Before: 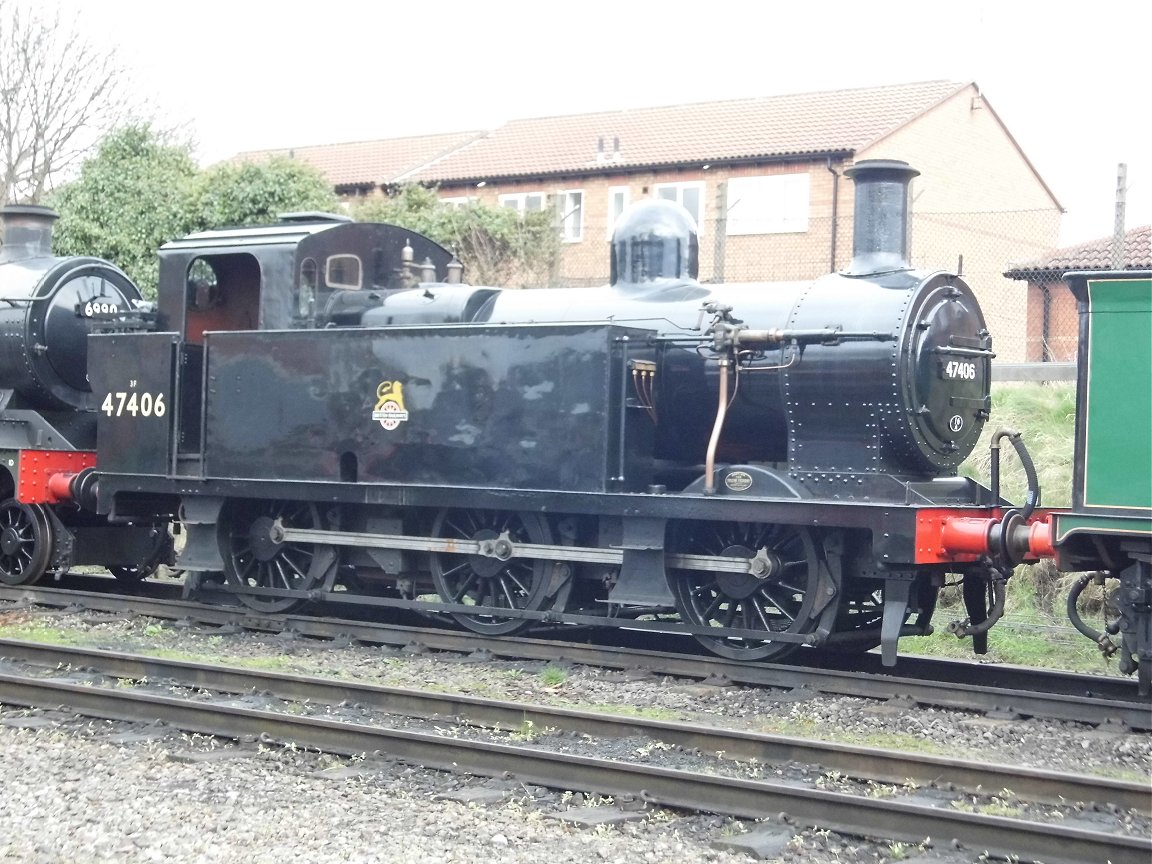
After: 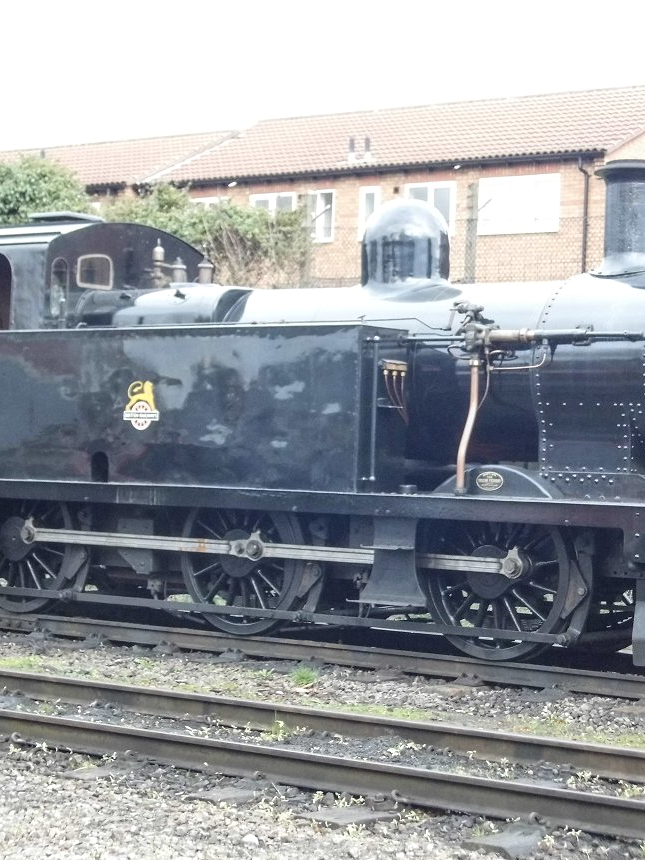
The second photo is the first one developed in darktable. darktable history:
local contrast: on, module defaults
crop: left 21.674%, right 22.086%
